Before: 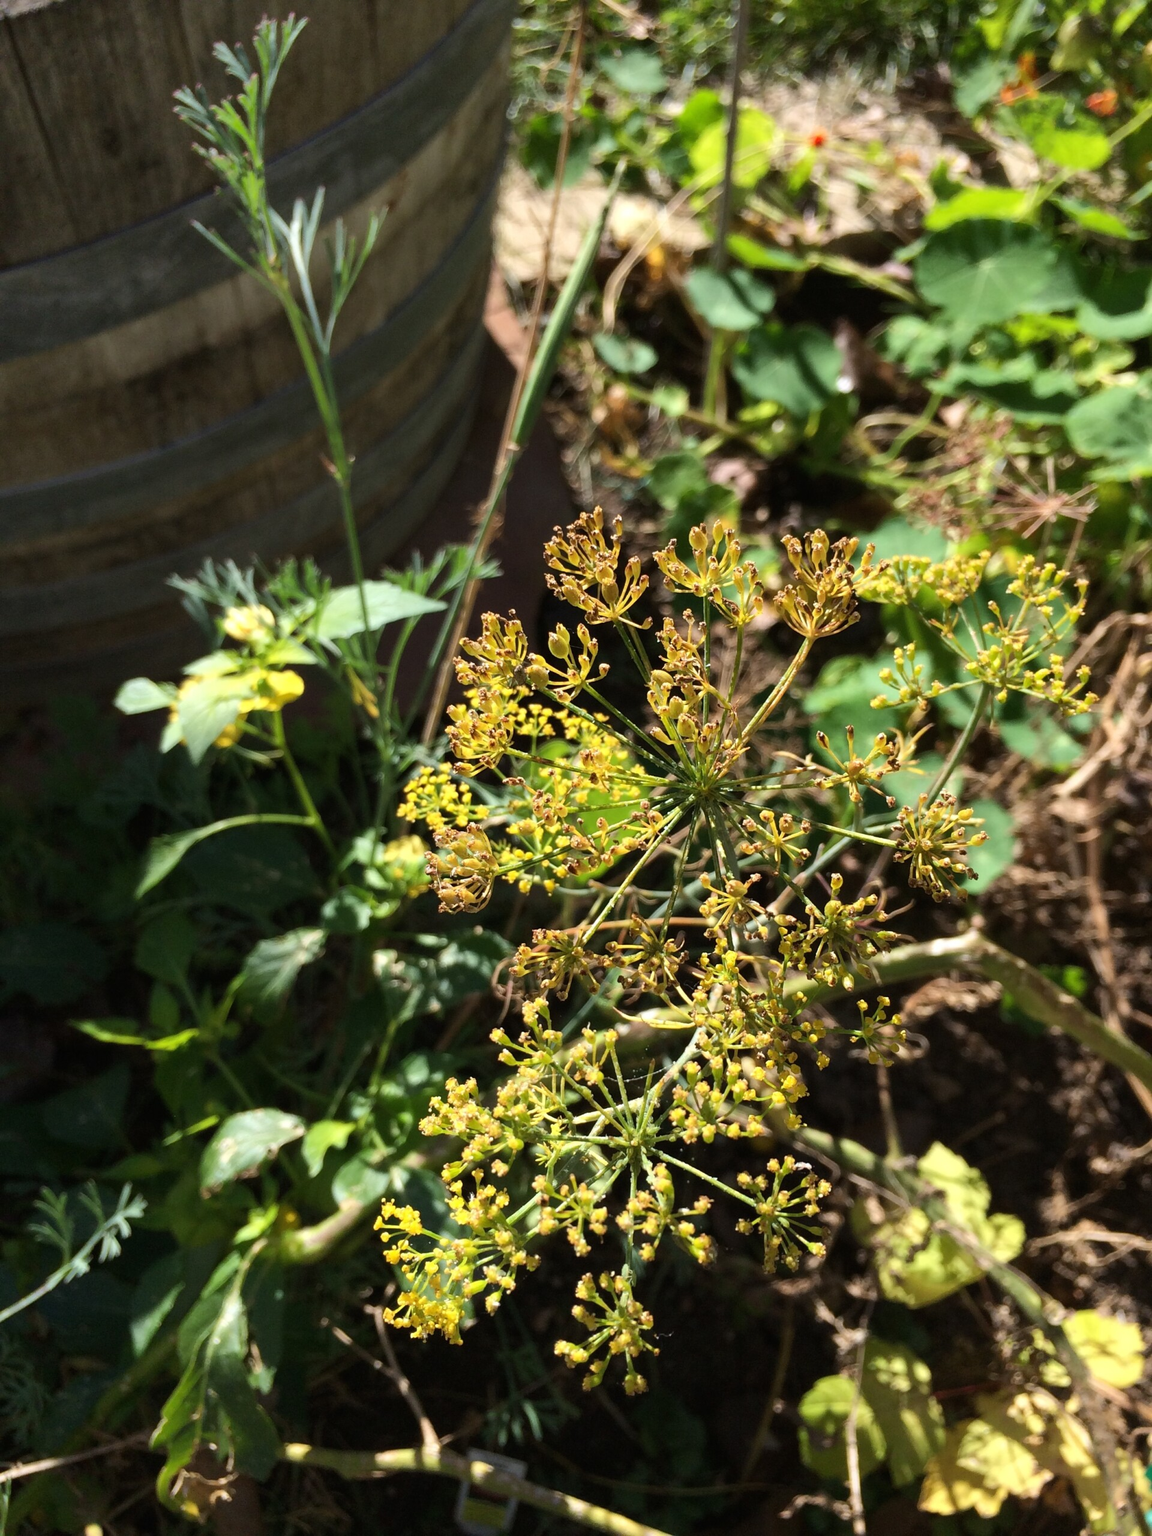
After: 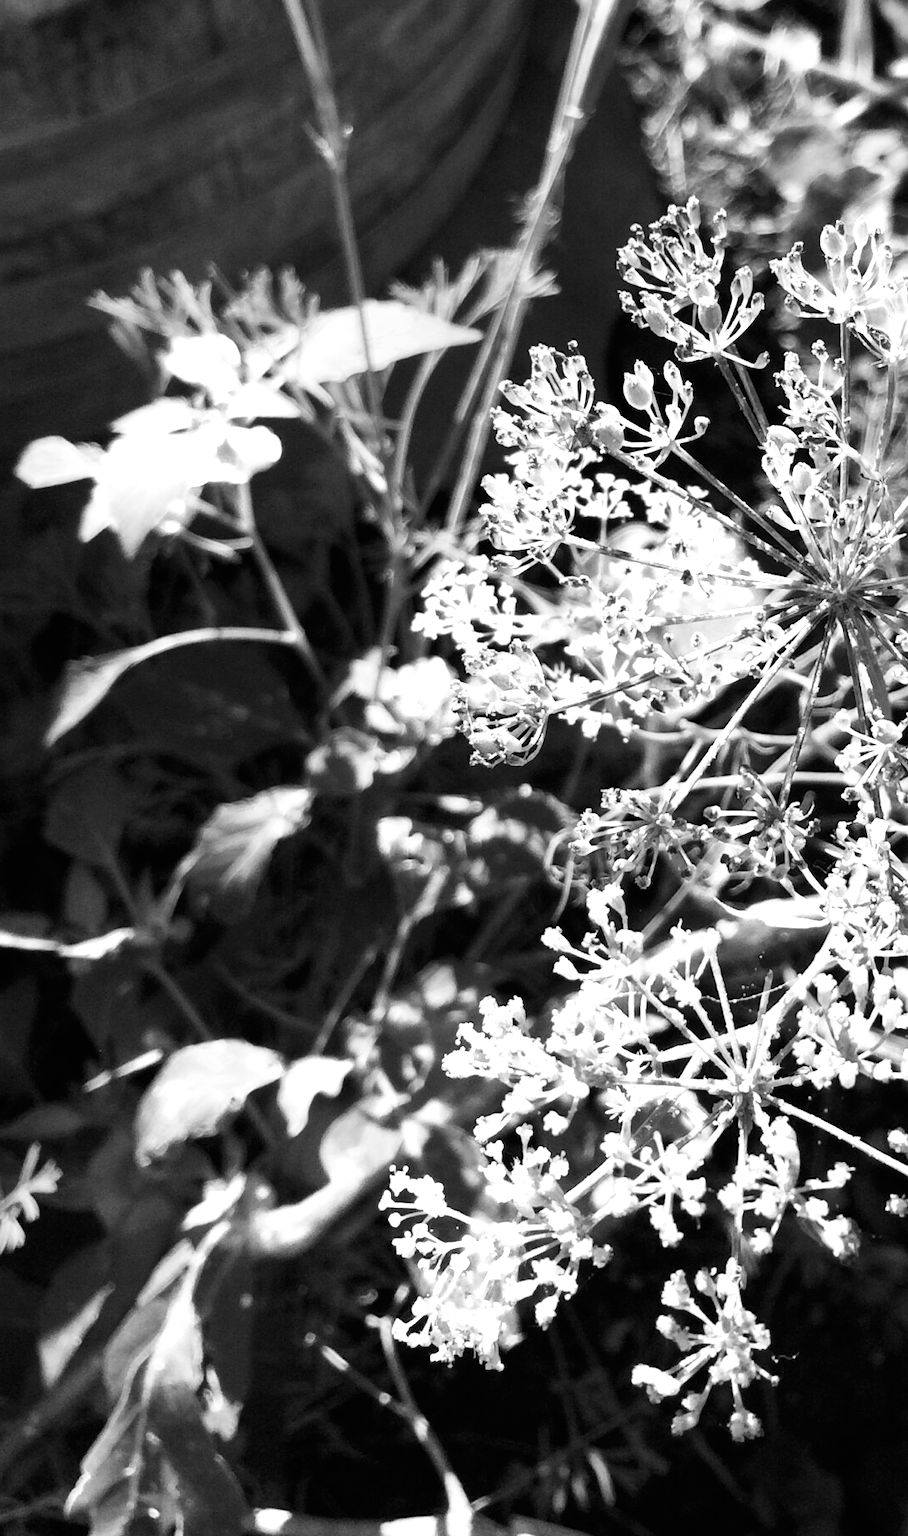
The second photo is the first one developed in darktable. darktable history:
crop: left 8.966%, top 23.852%, right 34.699%, bottom 4.703%
contrast brightness saturation: contrast 0.1, brightness 0.03, saturation 0.09
color balance rgb: linear chroma grading › global chroma 8.12%, perceptual saturation grading › global saturation 9.07%, perceptual saturation grading › highlights -13.84%, perceptual saturation grading › mid-tones 14.88%, perceptual saturation grading › shadows 22.8%, perceptual brilliance grading › highlights 2.61%, global vibrance 12.07%
base curve: curves: ch0 [(0, 0) (0.005, 0.002) (0.15, 0.3) (0.4, 0.7) (0.75, 0.95) (1, 1)], preserve colors none
color zones: curves: ch0 [(0.002, 0.593) (0.143, 0.417) (0.285, 0.541) (0.455, 0.289) (0.608, 0.327) (0.727, 0.283) (0.869, 0.571) (1, 0.603)]; ch1 [(0, 0) (0.143, 0) (0.286, 0) (0.429, 0) (0.571, 0) (0.714, 0) (0.857, 0)]
